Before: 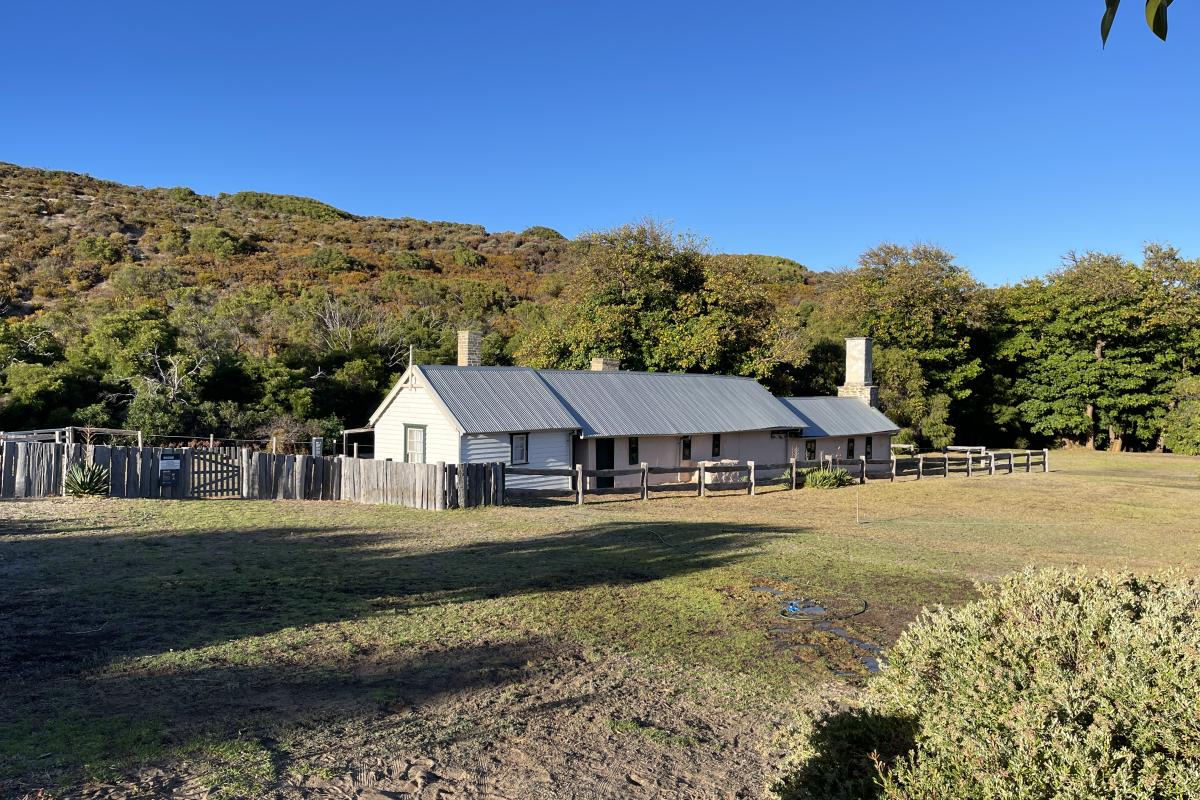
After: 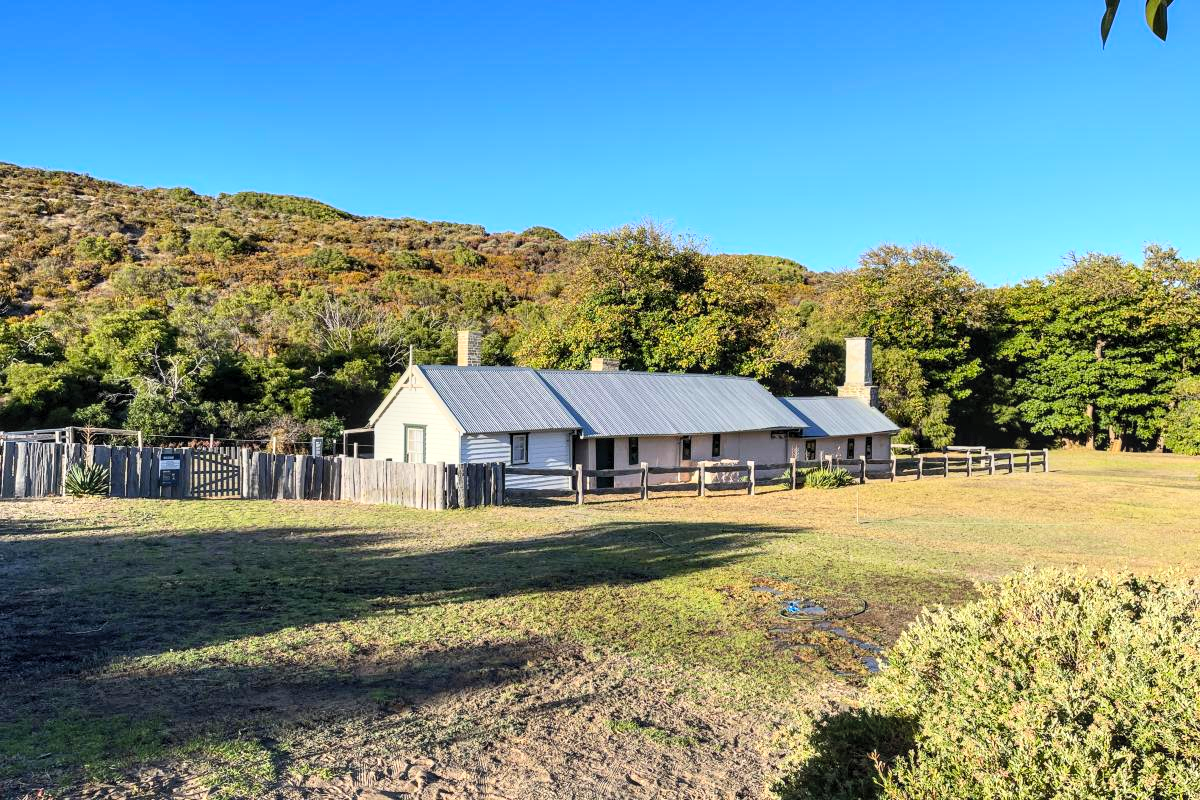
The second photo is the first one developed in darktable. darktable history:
contrast brightness saturation: contrast 0.236, brightness 0.266, saturation 0.376
local contrast: on, module defaults
